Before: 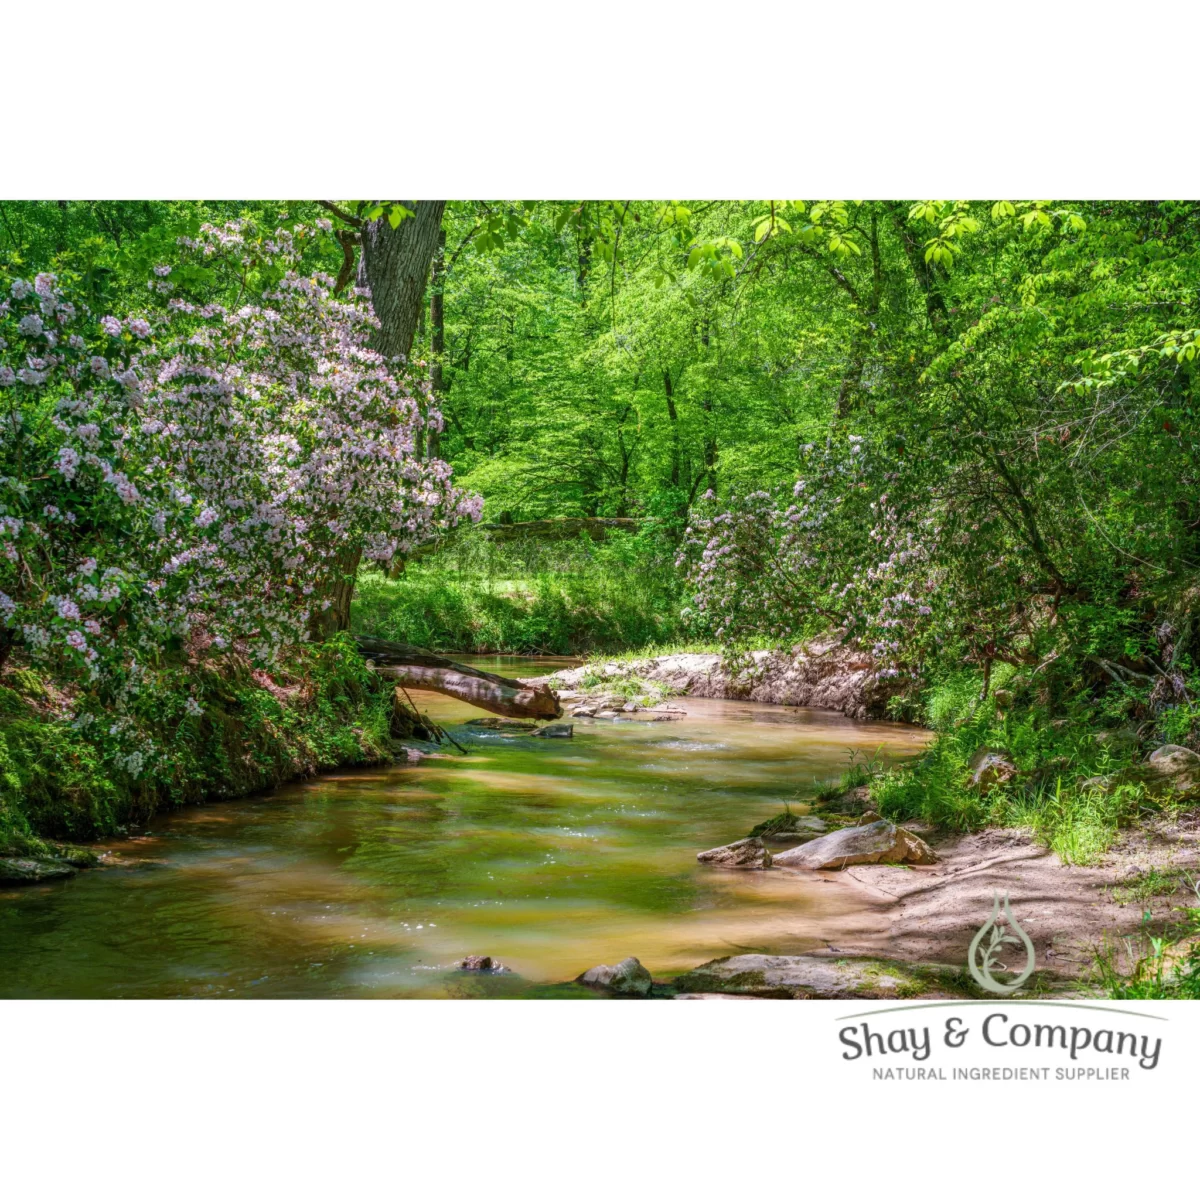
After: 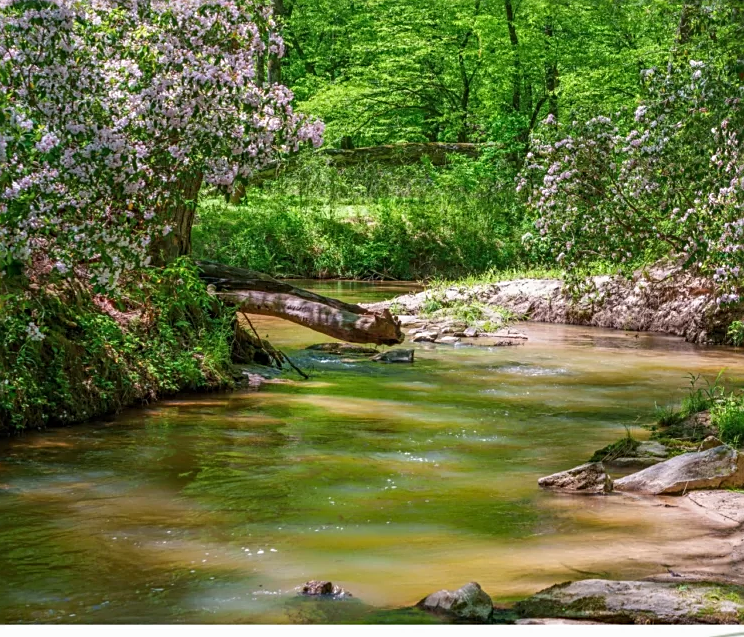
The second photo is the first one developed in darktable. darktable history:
crop: left 13.312%, top 31.28%, right 24.627%, bottom 15.582%
tone equalizer: -7 EV 0.18 EV, -6 EV 0.12 EV, -5 EV 0.08 EV, -4 EV 0.04 EV, -2 EV -0.02 EV, -1 EV -0.04 EV, +0 EV -0.06 EV, luminance estimator HSV value / RGB max
sharpen: on, module defaults
